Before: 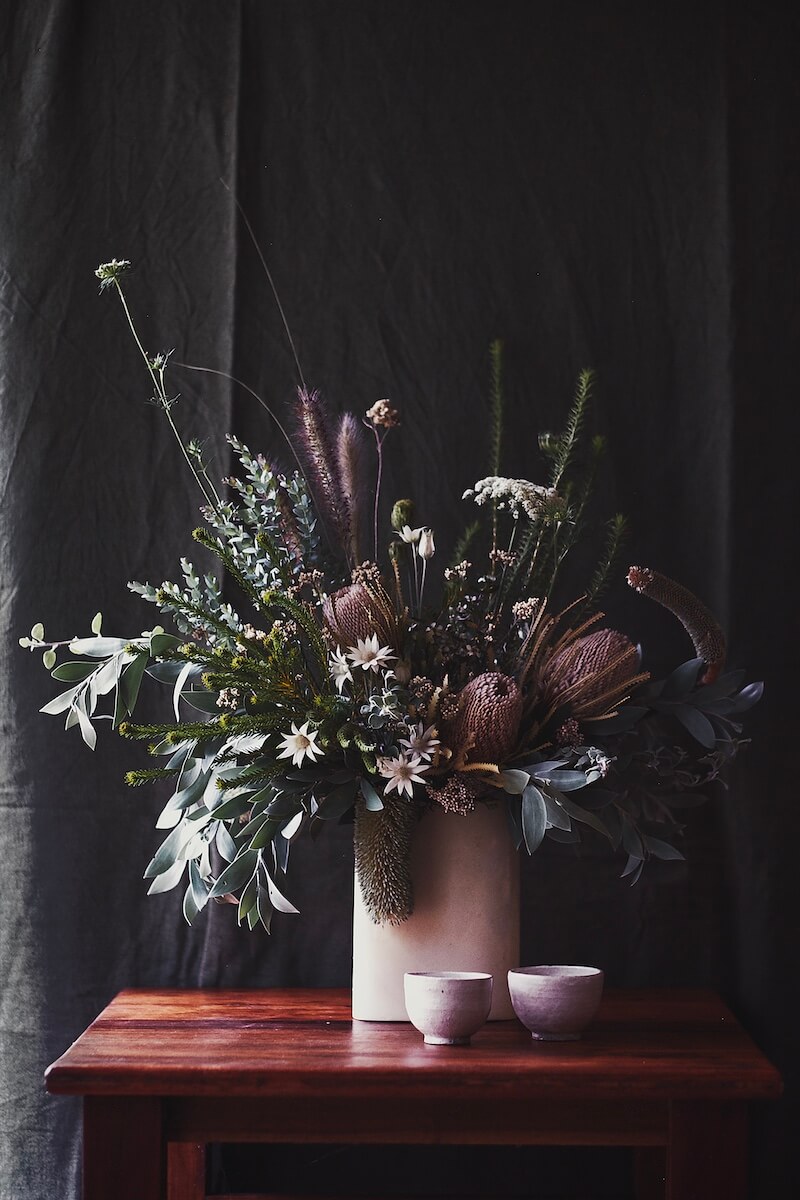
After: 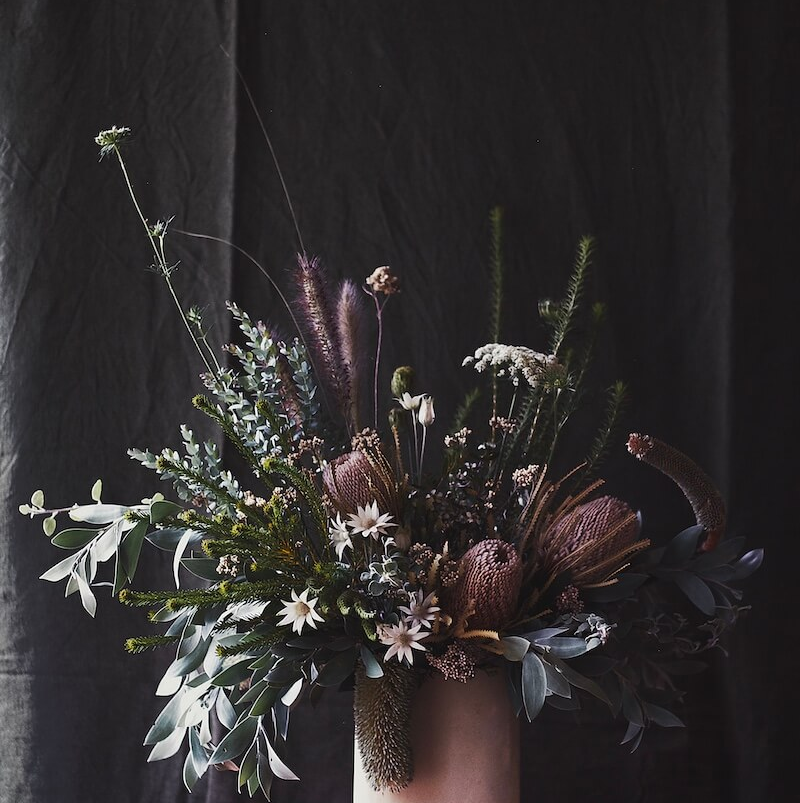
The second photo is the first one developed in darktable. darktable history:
crop: top 11.146%, bottom 21.864%
shadows and highlights: shadows 2.84, highlights -19.03, soften with gaussian
tone equalizer: edges refinement/feathering 500, mask exposure compensation -1.57 EV, preserve details no
